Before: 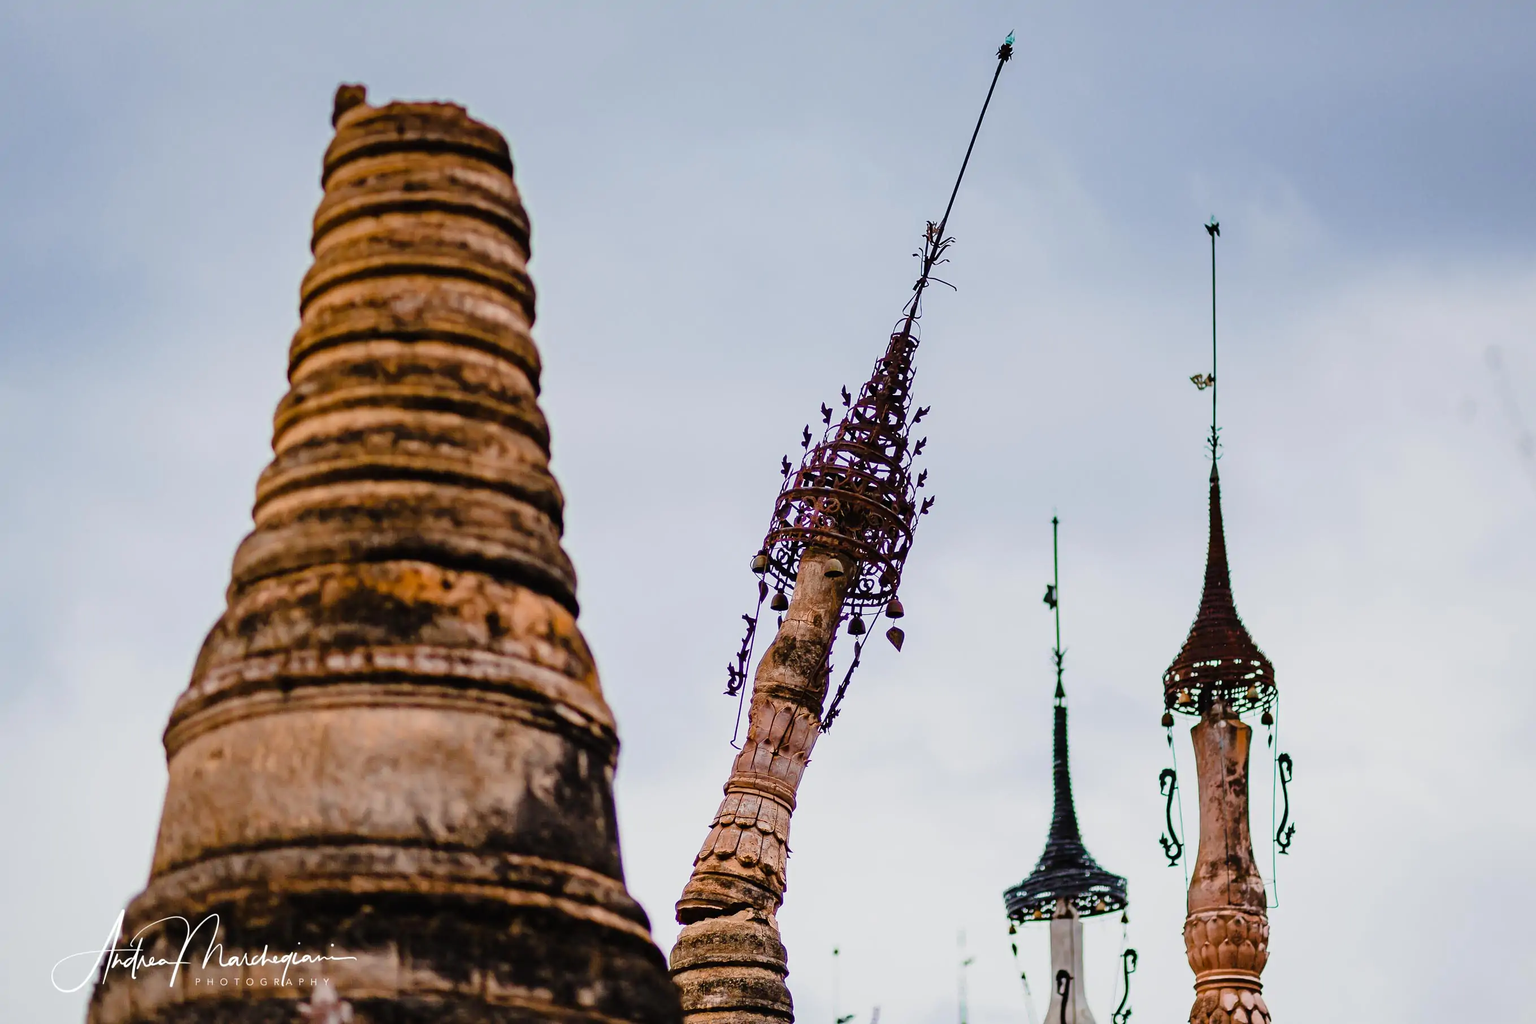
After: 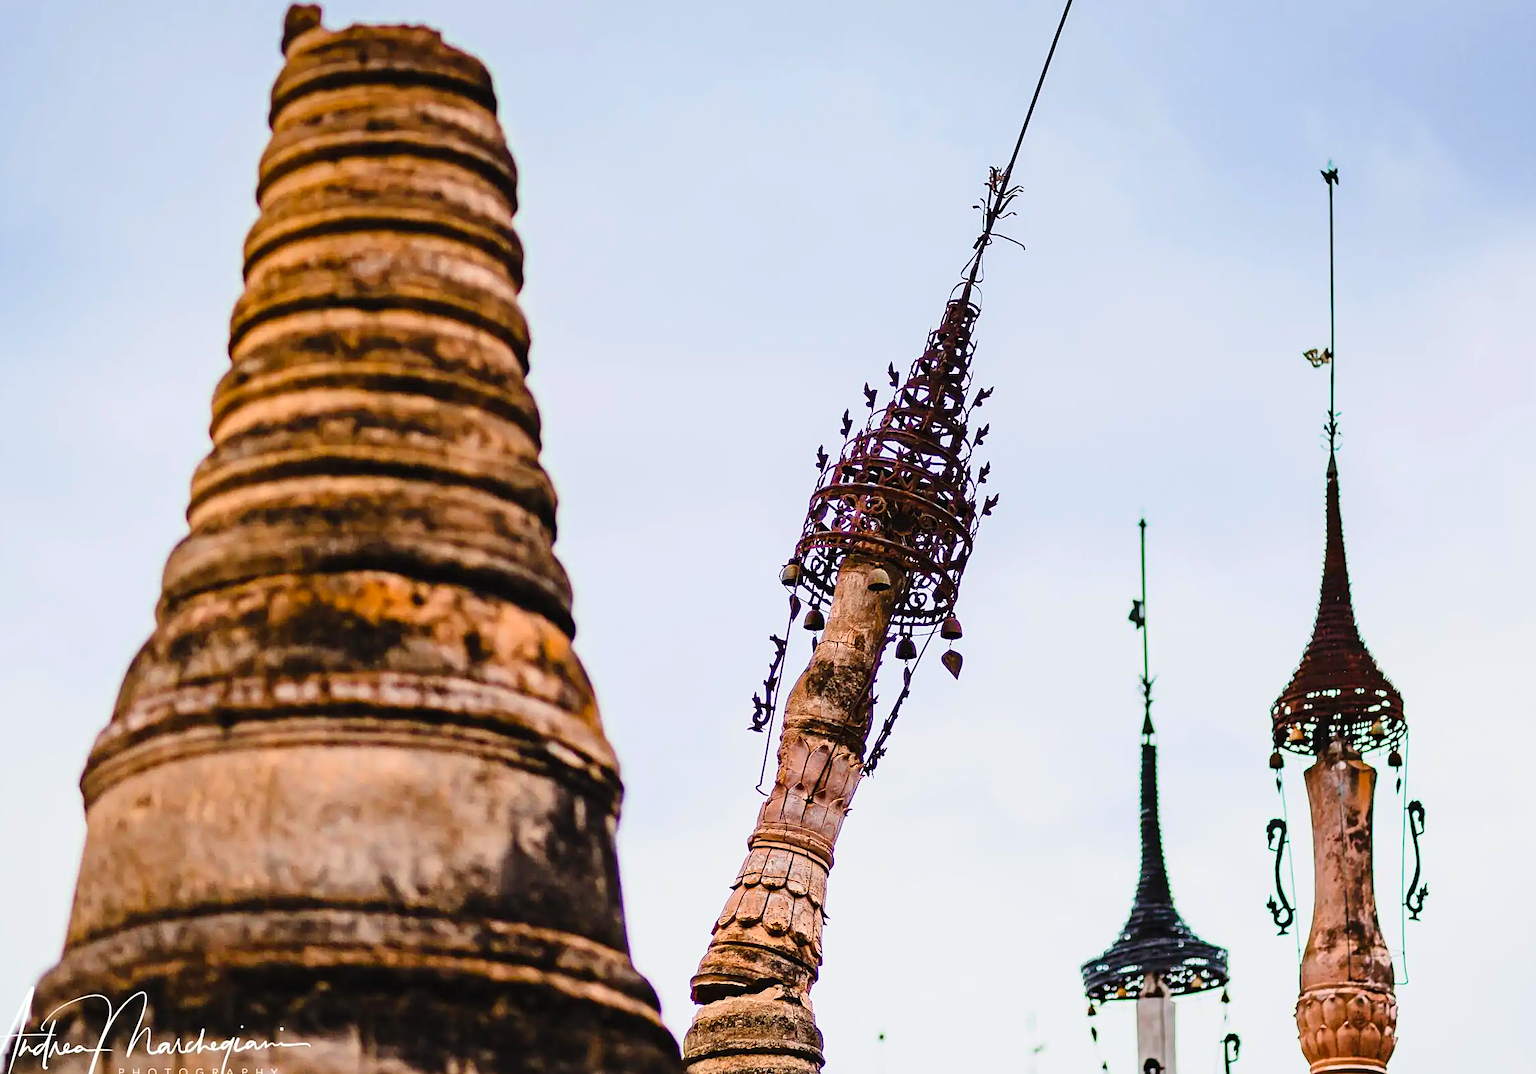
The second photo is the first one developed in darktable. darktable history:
sharpen: amount 0.203
crop: left 6.27%, top 7.953%, right 9.546%, bottom 3.866%
contrast brightness saturation: contrast 0.2, brightness 0.158, saturation 0.223
